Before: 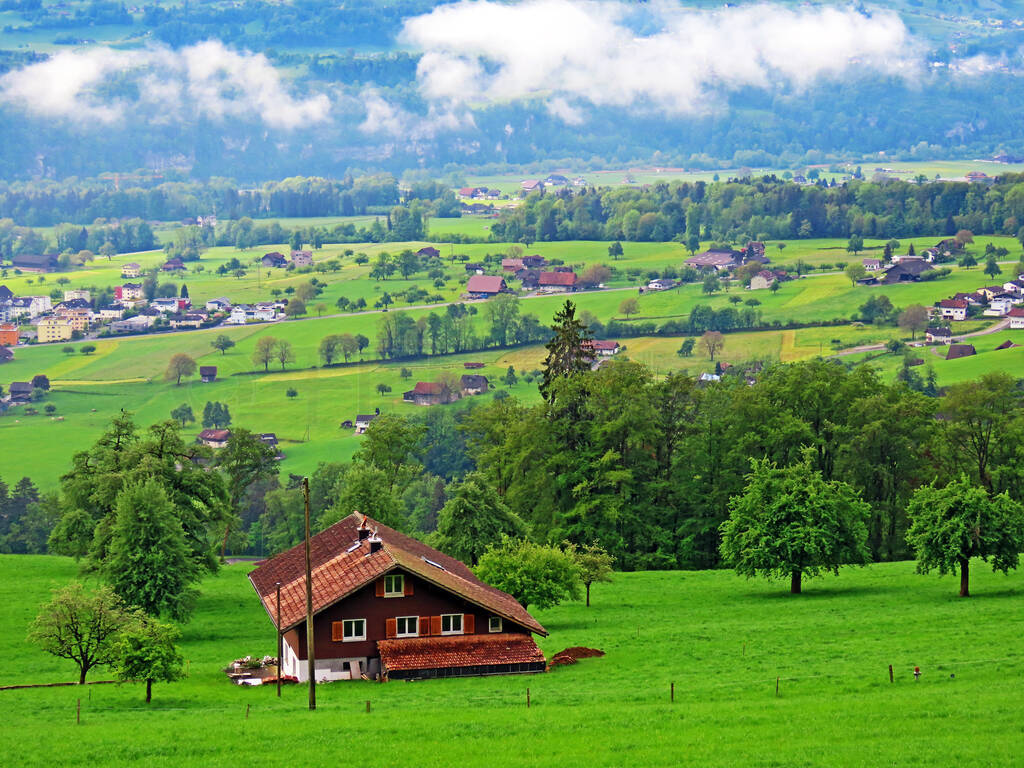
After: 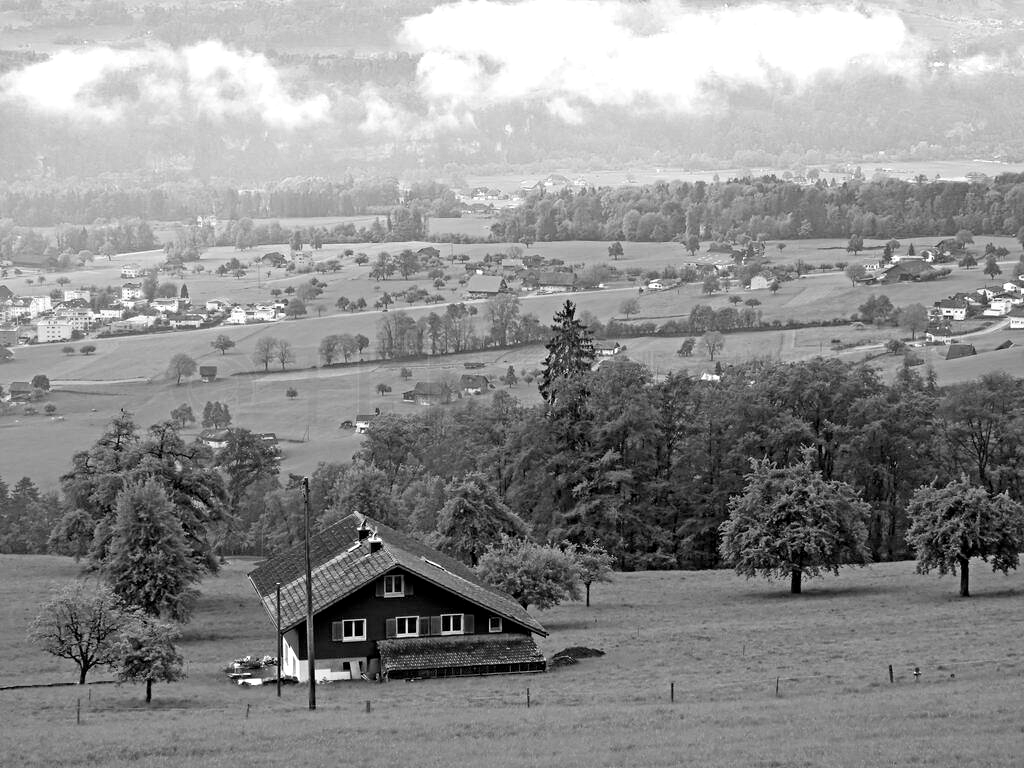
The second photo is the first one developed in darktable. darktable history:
exposure: black level correction 0.005, exposure 0.412 EV, compensate highlight preservation false
color calibration: output gray [0.246, 0.254, 0.501, 0], illuminant custom, x 0.347, y 0.365, temperature 4948.09 K
